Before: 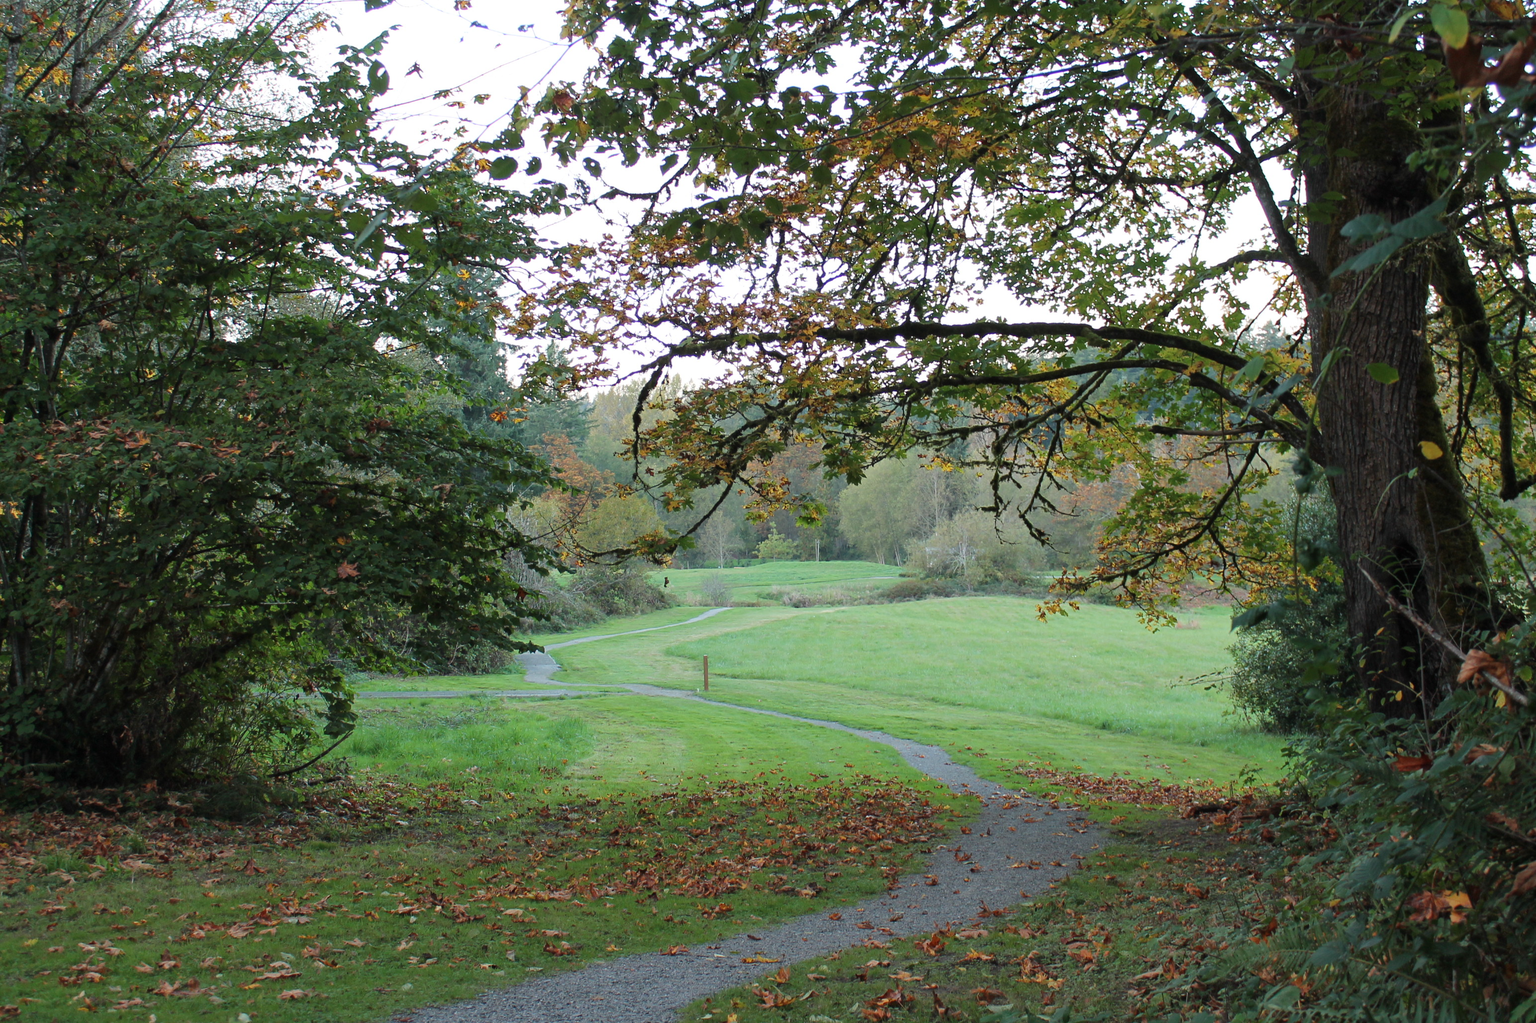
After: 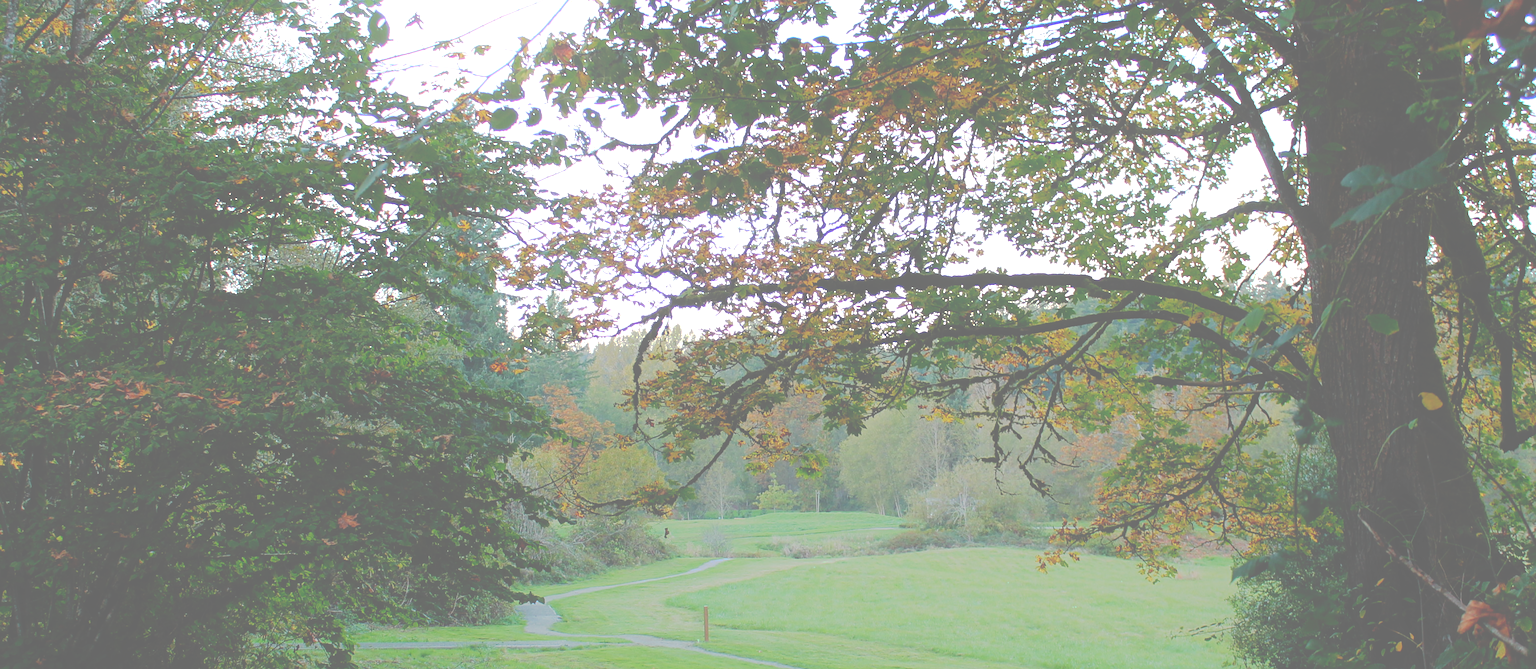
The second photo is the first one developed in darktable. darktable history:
sharpen: amount 0.214
tone curve: curves: ch0 [(0, 0) (0.003, 0.43) (0.011, 0.433) (0.025, 0.434) (0.044, 0.436) (0.069, 0.439) (0.1, 0.442) (0.136, 0.446) (0.177, 0.449) (0.224, 0.454) (0.277, 0.462) (0.335, 0.488) (0.399, 0.524) (0.468, 0.566) (0.543, 0.615) (0.623, 0.666) (0.709, 0.718) (0.801, 0.761) (0.898, 0.801) (1, 1)], preserve colors none
crop and rotate: top 4.861%, bottom 29.707%
exposure: exposure 0.552 EV, compensate highlight preservation false
color balance rgb: linear chroma grading › shadows -10.144%, linear chroma grading › global chroma 20.124%, perceptual saturation grading › global saturation -1.816%, perceptual saturation grading › highlights -8.115%, perceptual saturation grading › mid-tones 7.77%, perceptual saturation grading › shadows 2.826%
contrast brightness saturation: contrast -0.202, saturation 0.185
shadows and highlights: shadows -70.31, highlights 34.08, soften with gaussian
